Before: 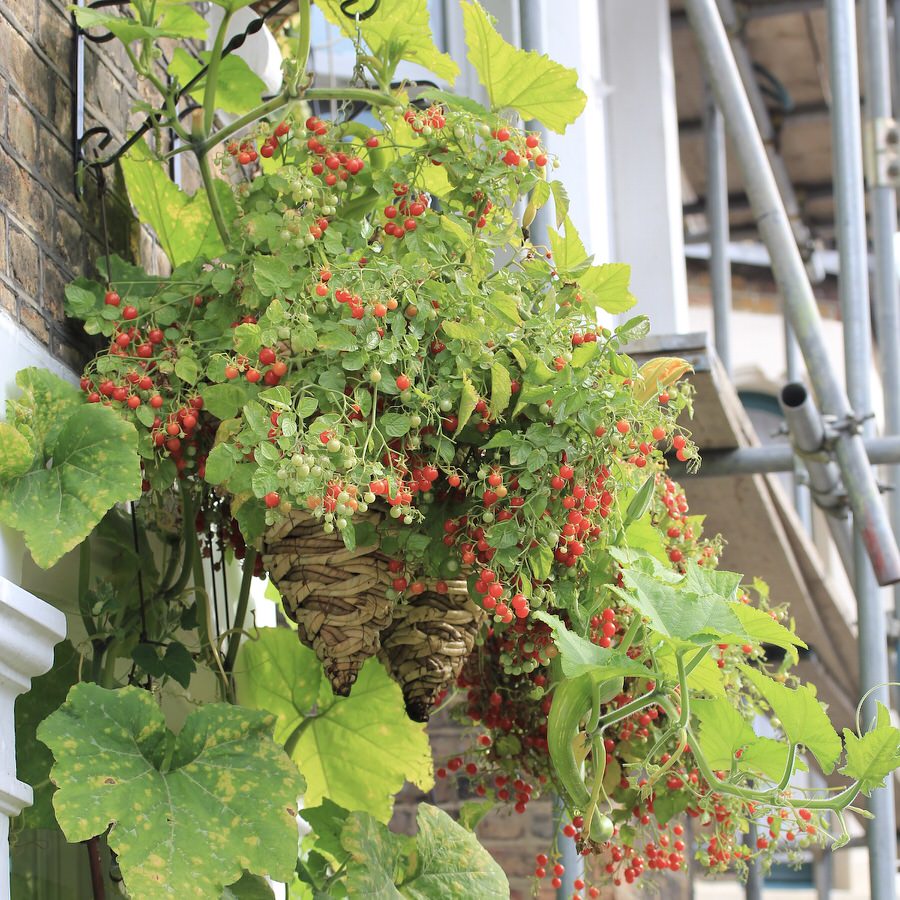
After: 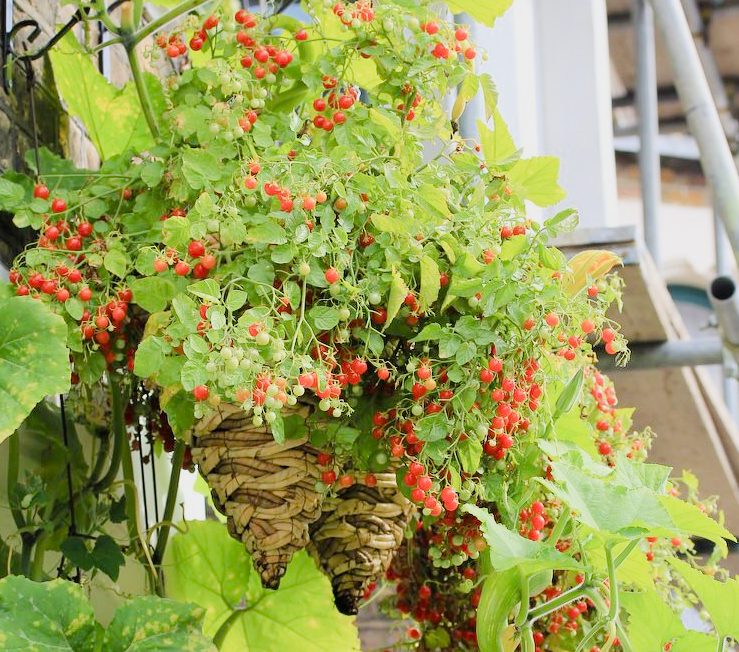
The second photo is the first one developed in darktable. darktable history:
filmic rgb: black relative exposure -7.65 EV, white relative exposure 4.56 EV, hardness 3.61, contrast 1.057
exposure: exposure 0.737 EV, compensate highlight preservation false
crop: left 7.908%, top 11.975%, right 9.937%, bottom 15.48%
color balance rgb: shadows lift › chroma 0.756%, shadows lift › hue 114.16°, linear chroma grading › global chroma 14.834%, perceptual saturation grading › global saturation 20%, perceptual saturation grading › highlights -25.132%, perceptual saturation grading › shadows 25.514%
